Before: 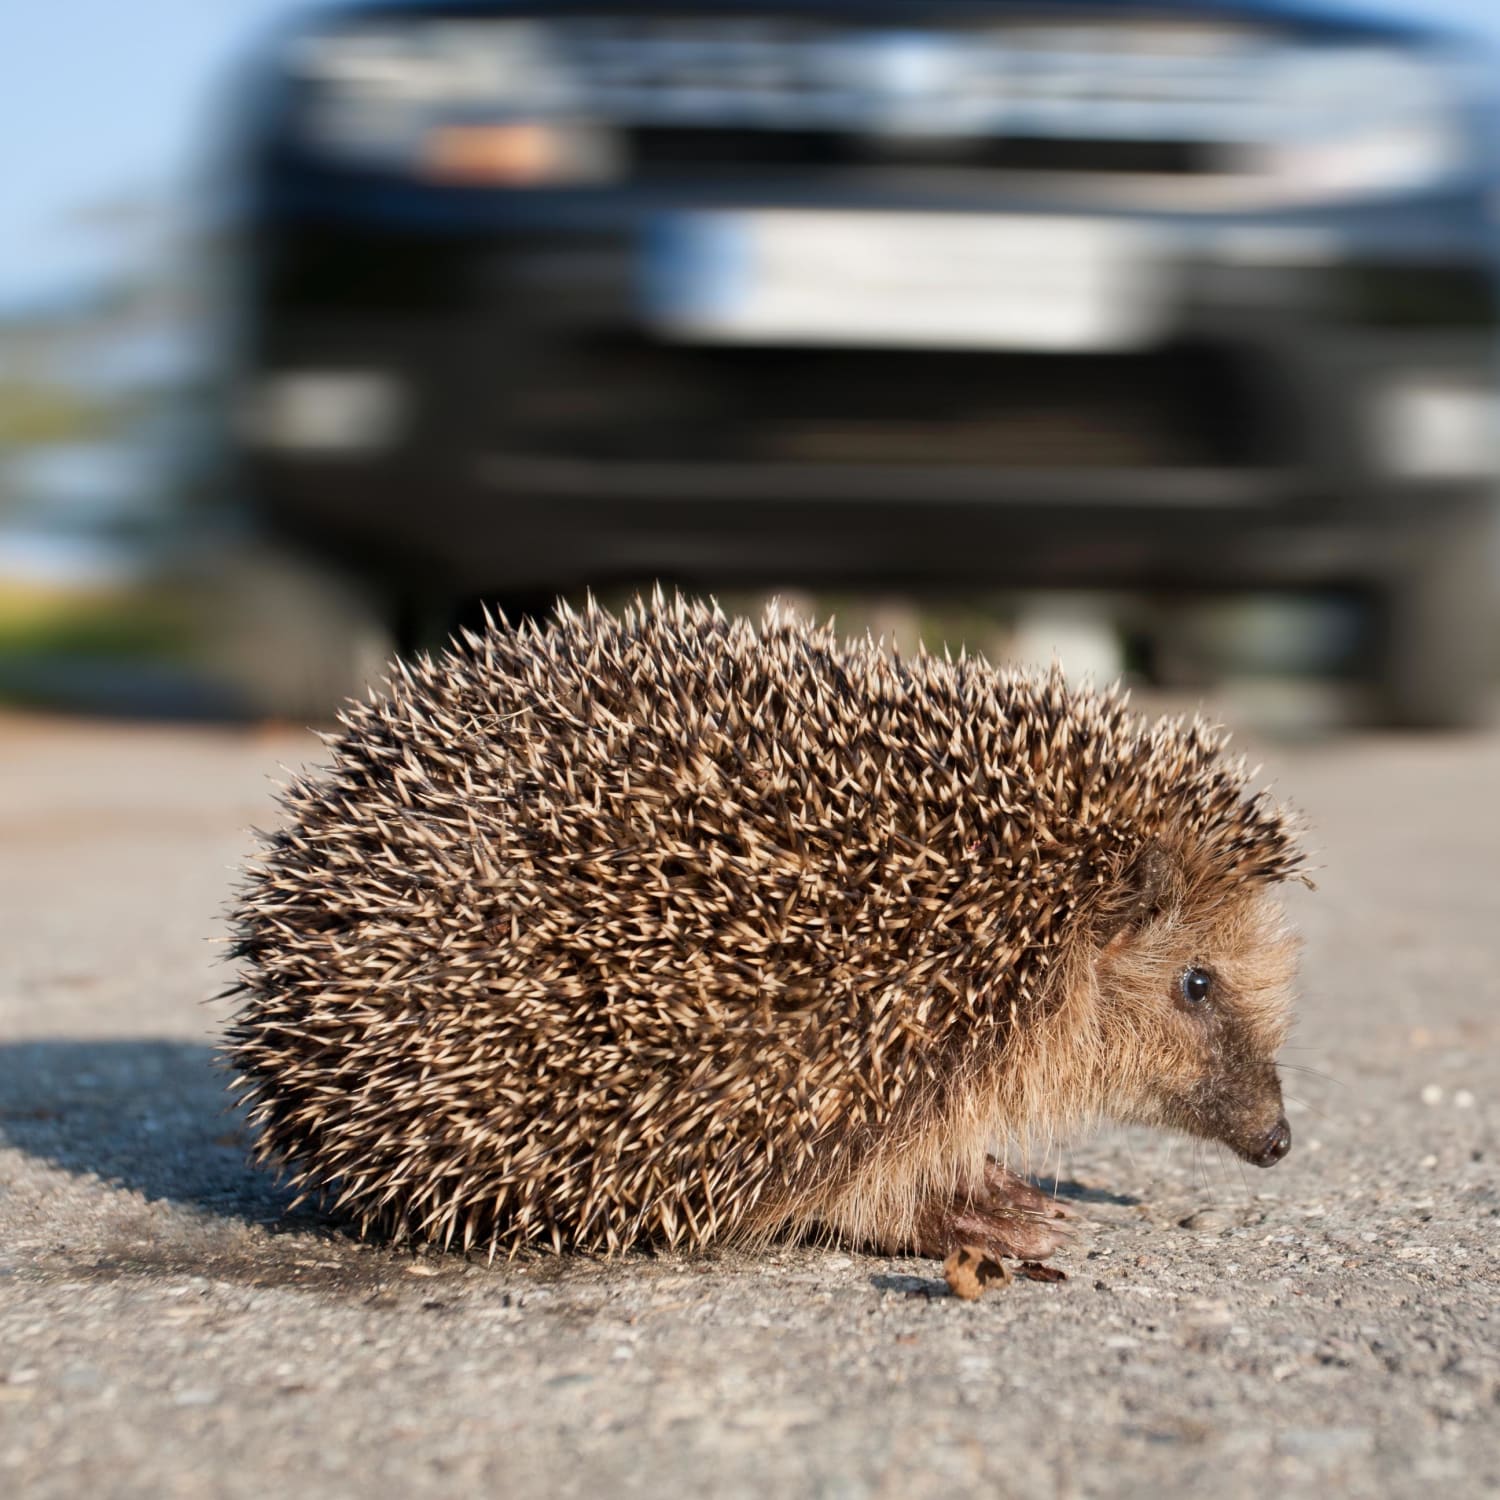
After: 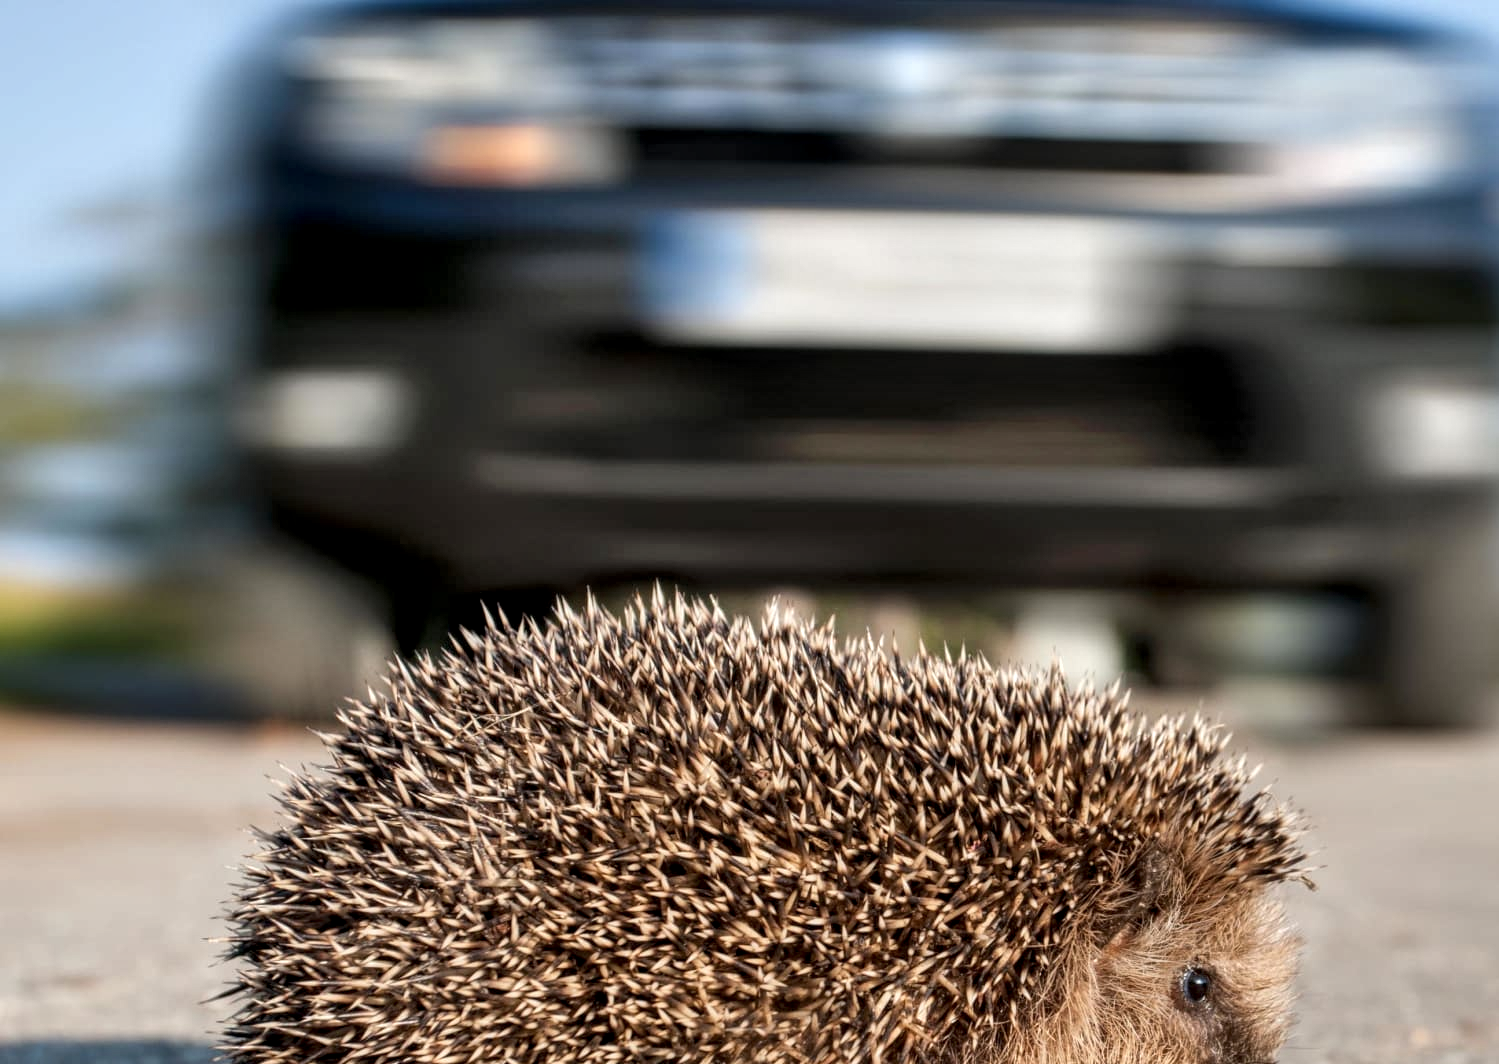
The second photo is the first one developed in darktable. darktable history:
local contrast: detail 144%
crop: right 0.001%, bottom 29.055%
shadows and highlights: shadows 52.16, highlights -28.43, soften with gaussian
